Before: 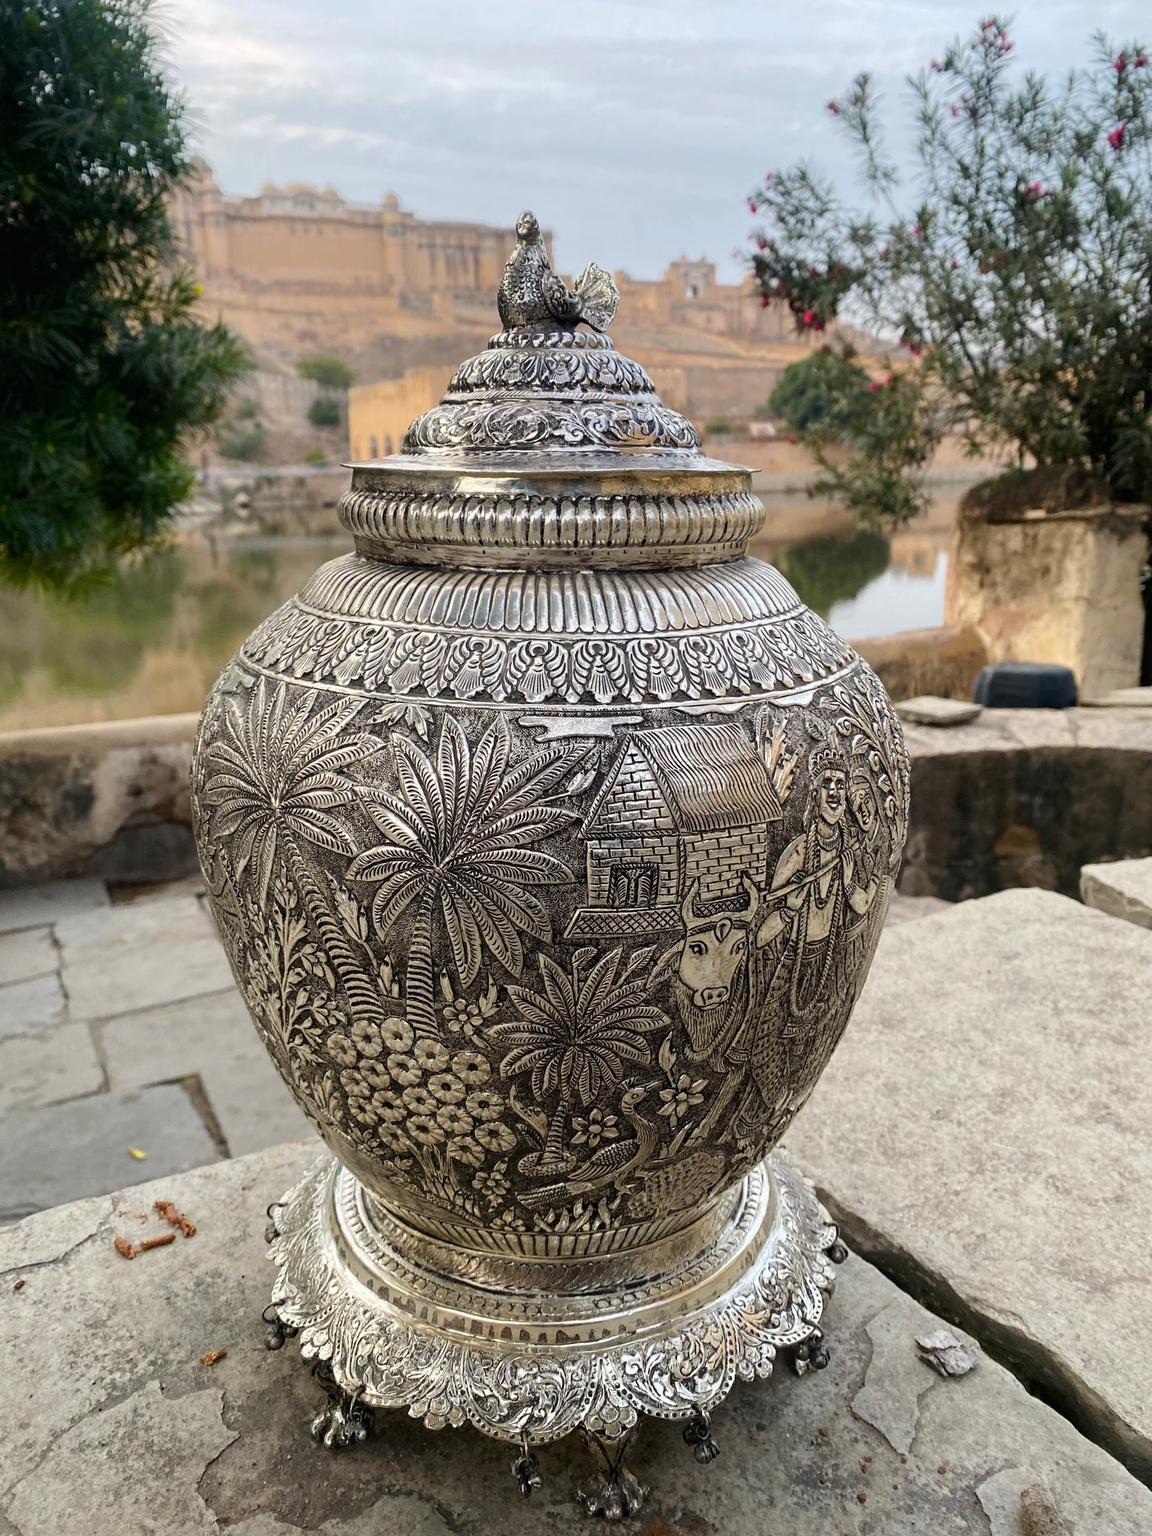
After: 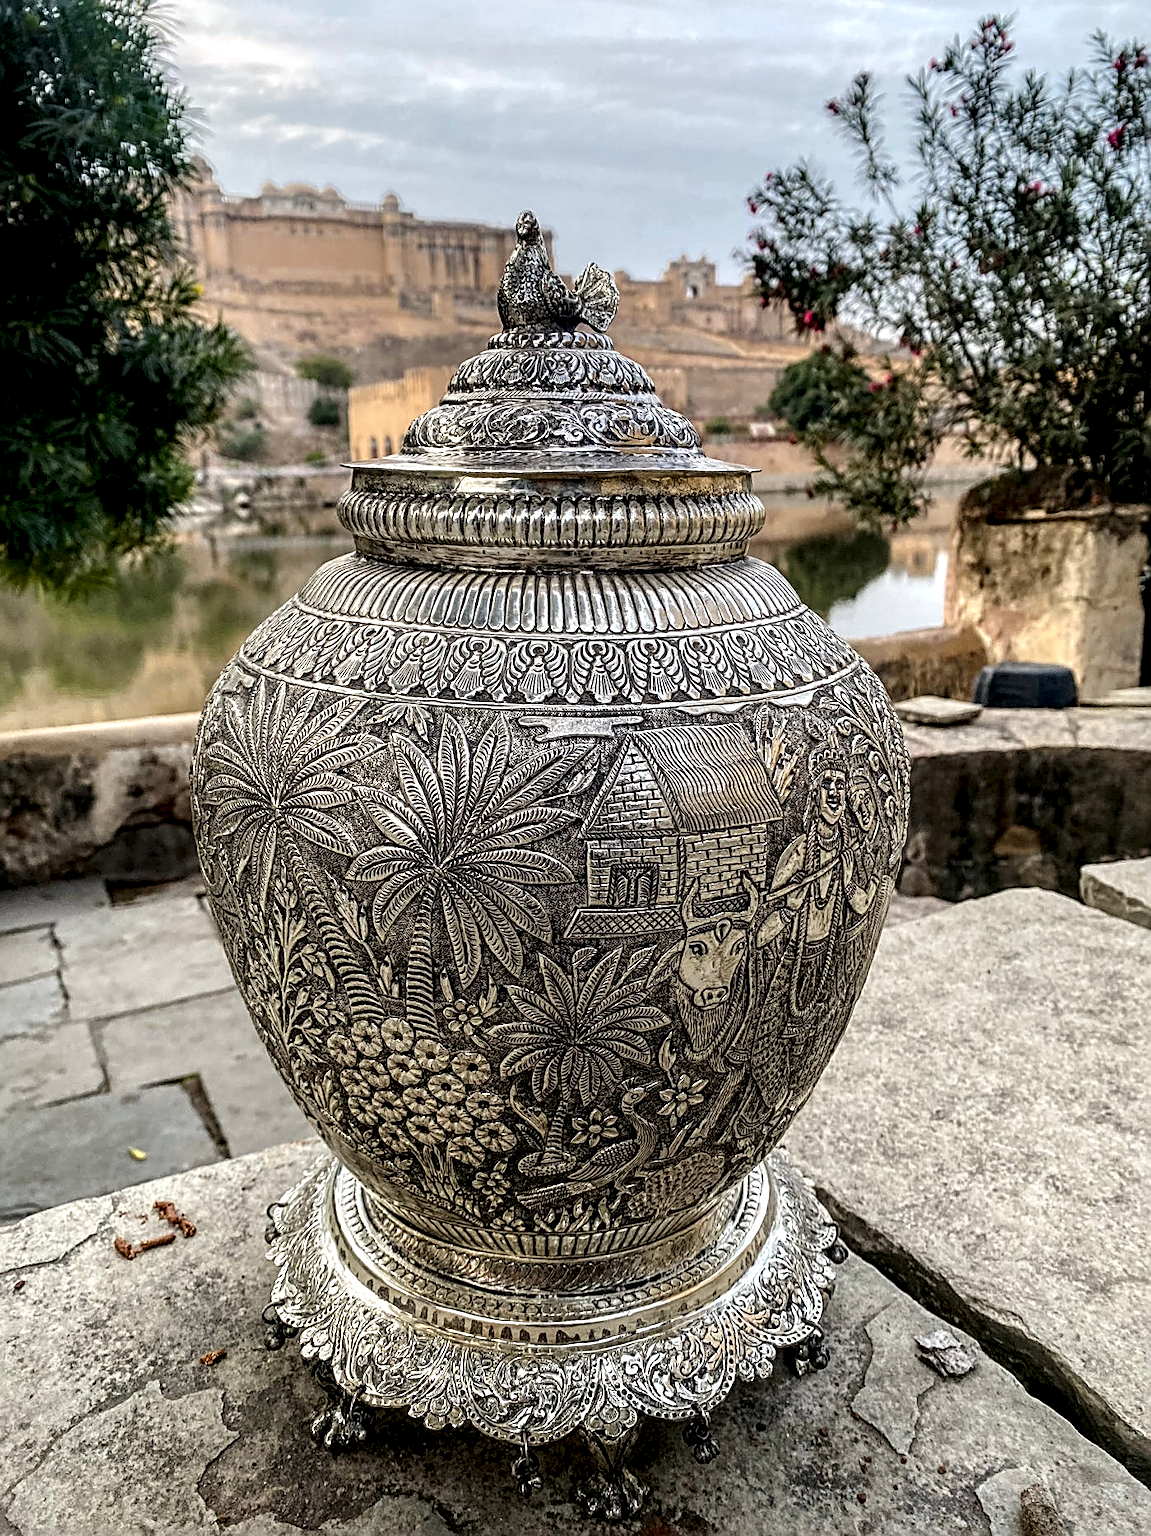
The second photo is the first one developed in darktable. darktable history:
local contrast: highlights 19%, detail 186%
sharpen: radius 2.676, amount 0.669
